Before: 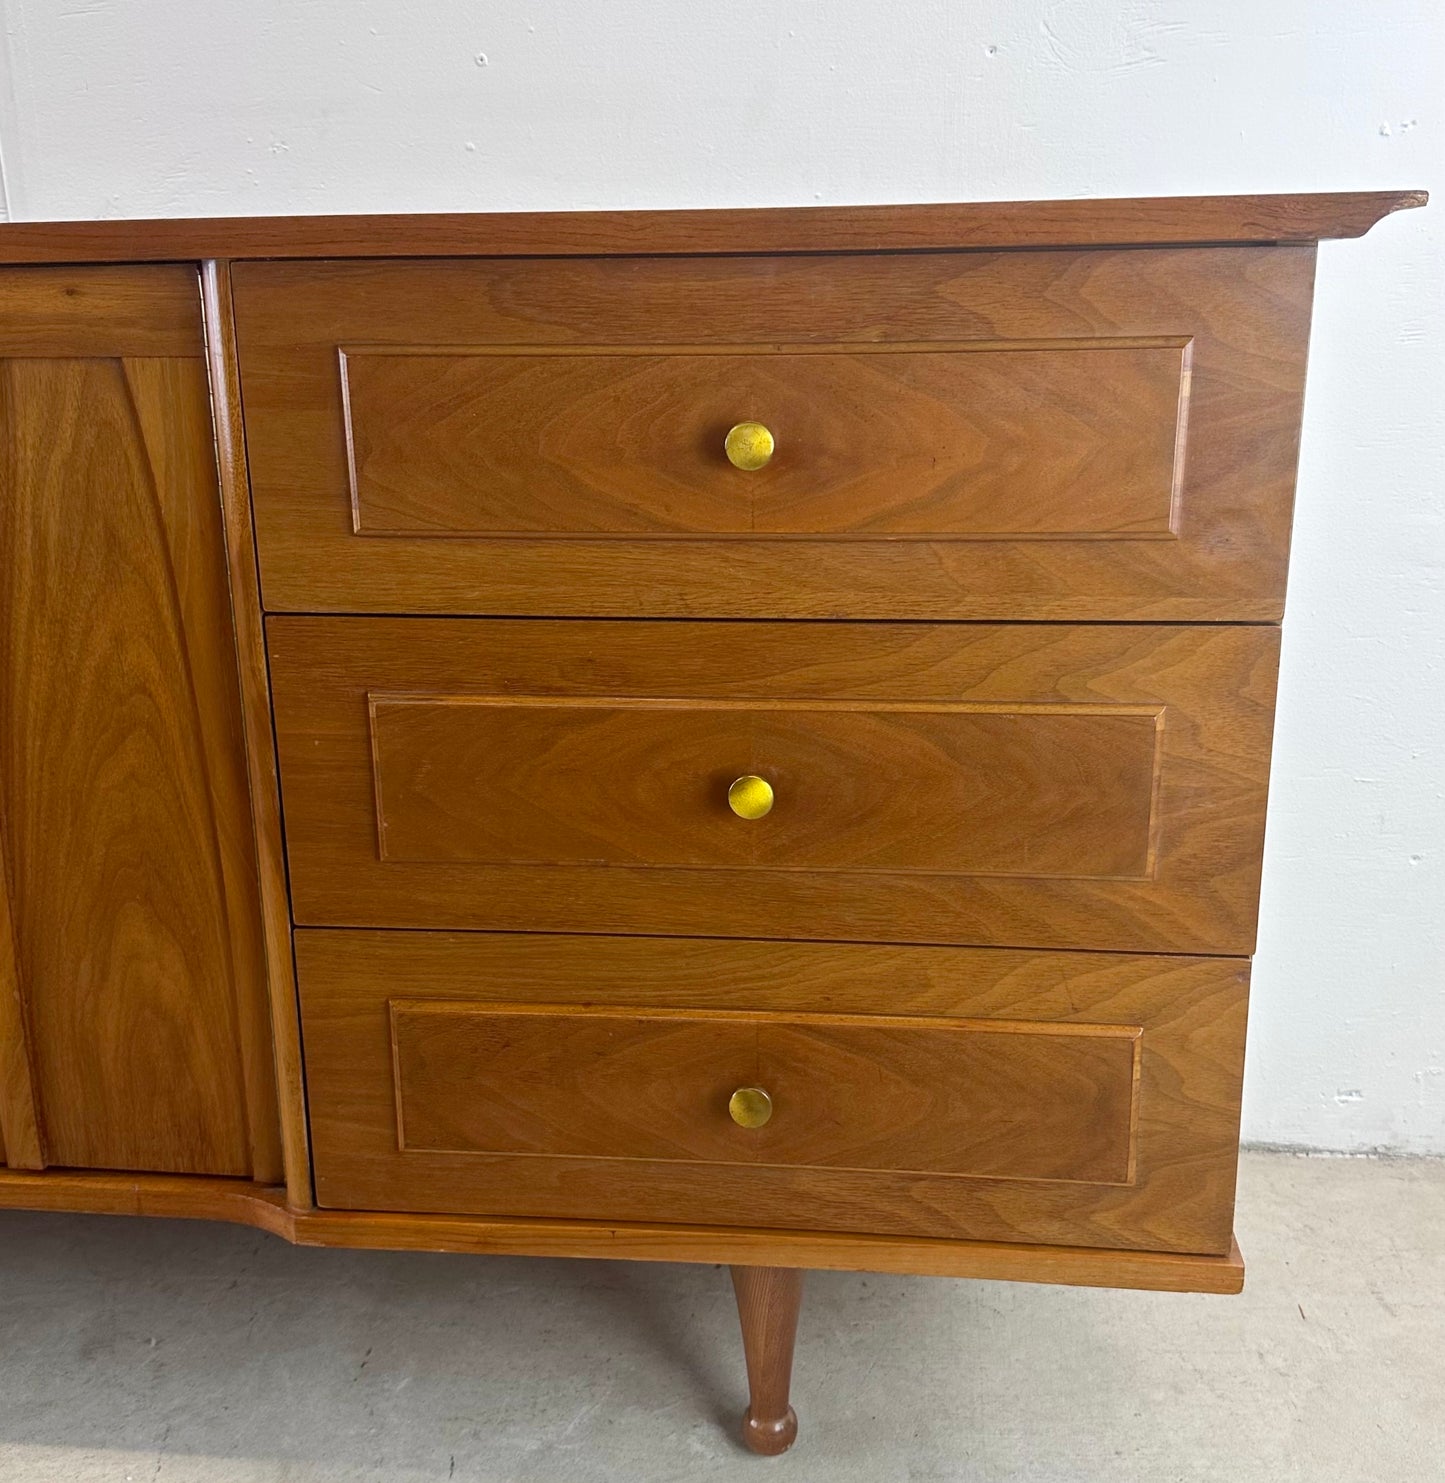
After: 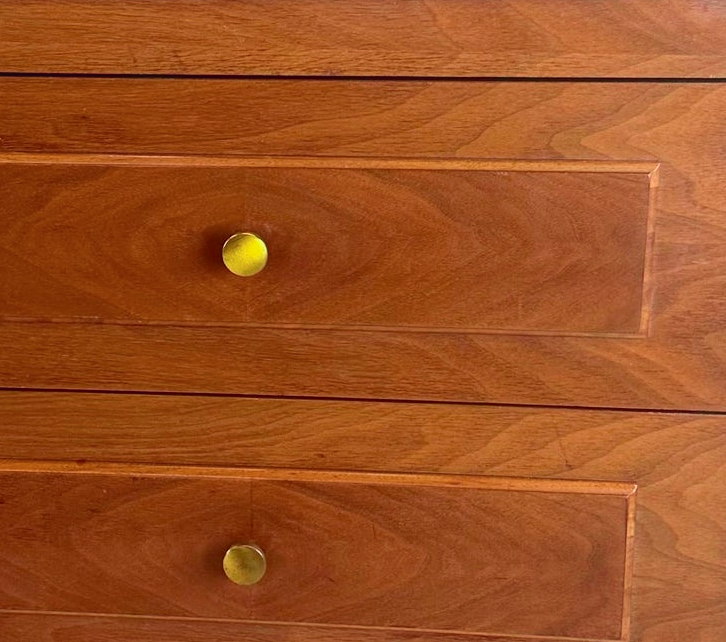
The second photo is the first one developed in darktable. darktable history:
crop: left 35.03%, top 36.625%, right 14.663%, bottom 20.057%
tone curve: curves: ch0 [(0, 0.025) (0.15, 0.143) (0.452, 0.486) (0.751, 0.788) (1, 0.961)]; ch1 [(0, 0) (0.43, 0.408) (0.476, 0.469) (0.497, 0.494) (0.546, 0.571) (0.566, 0.607) (0.62, 0.657) (1, 1)]; ch2 [(0, 0) (0.386, 0.397) (0.505, 0.498) (0.547, 0.546) (0.579, 0.58) (1, 1)], color space Lab, independent channels, preserve colors none
